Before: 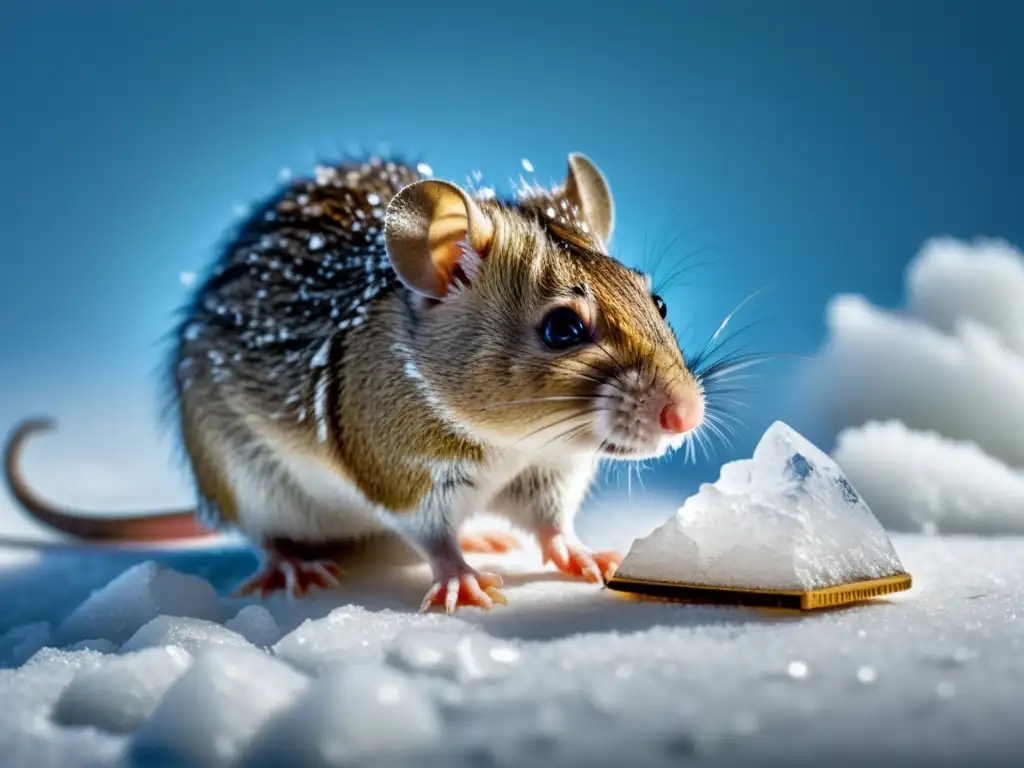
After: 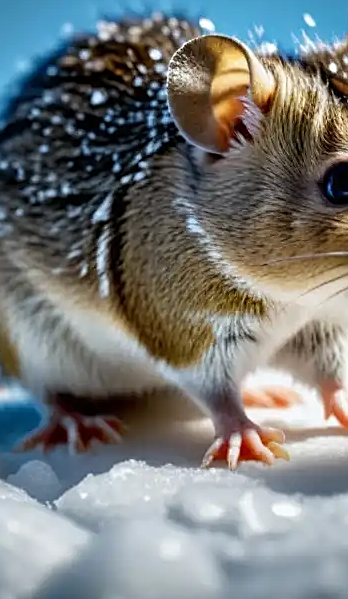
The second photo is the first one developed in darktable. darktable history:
crop and rotate: left 21.297%, top 18.976%, right 44.668%, bottom 2.994%
sharpen: on, module defaults
